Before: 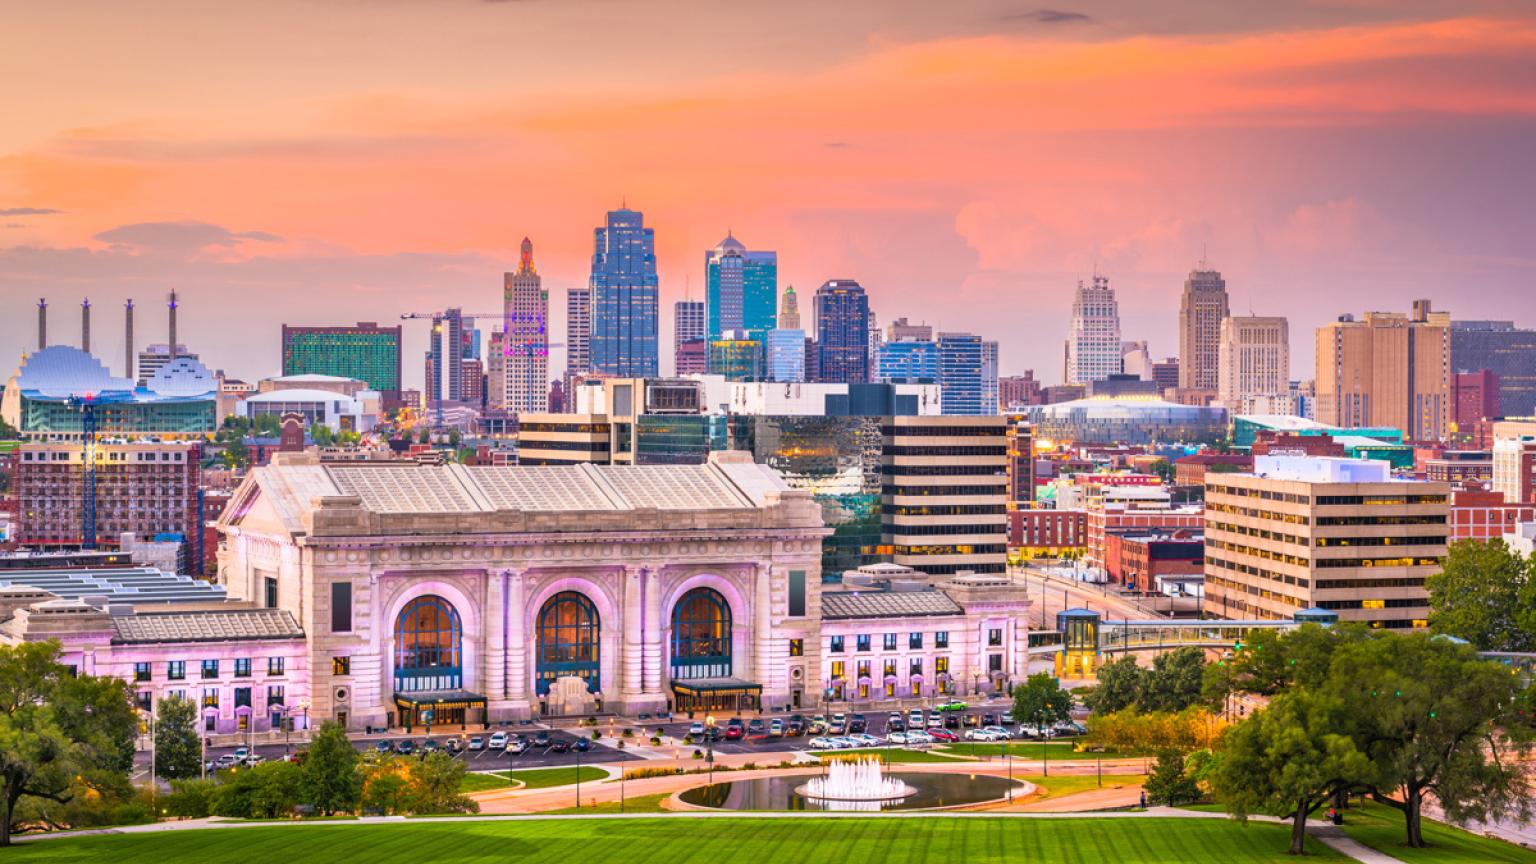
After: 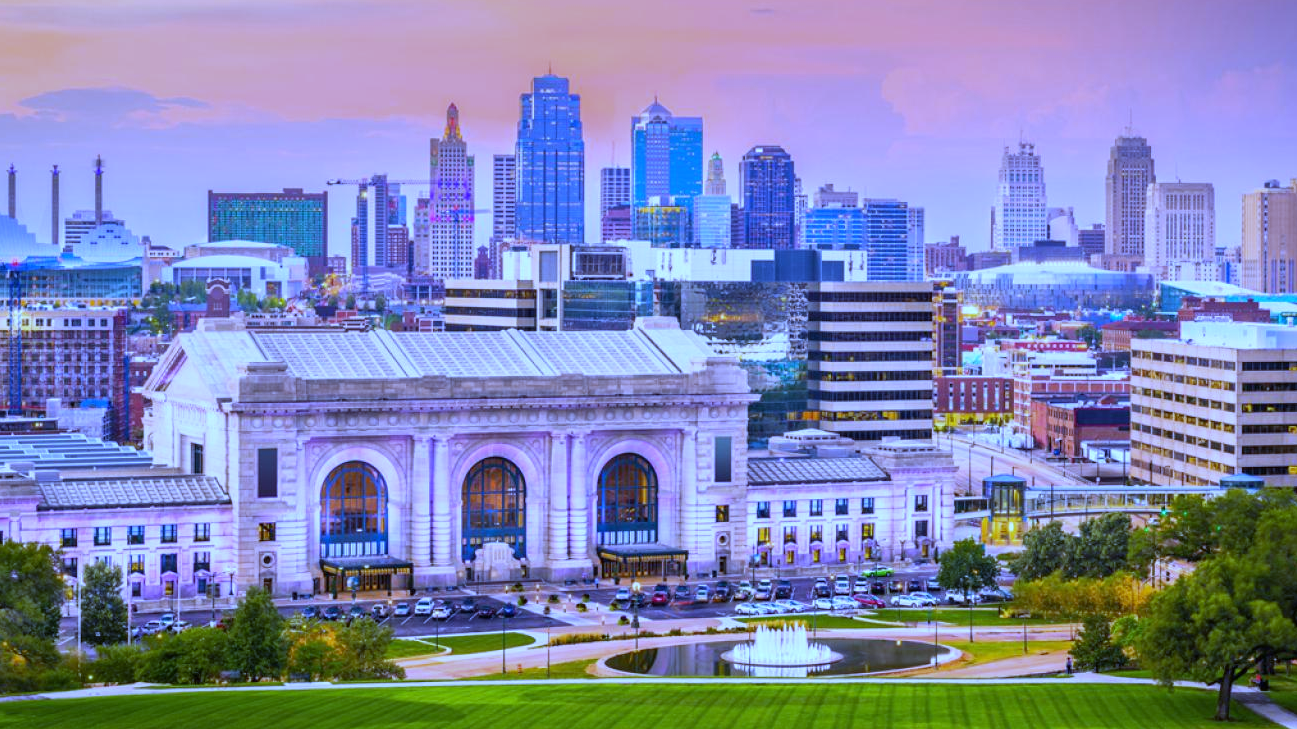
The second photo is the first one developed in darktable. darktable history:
white balance: red 0.766, blue 1.537
crop and rotate: left 4.842%, top 15.51%, right 10.668%
